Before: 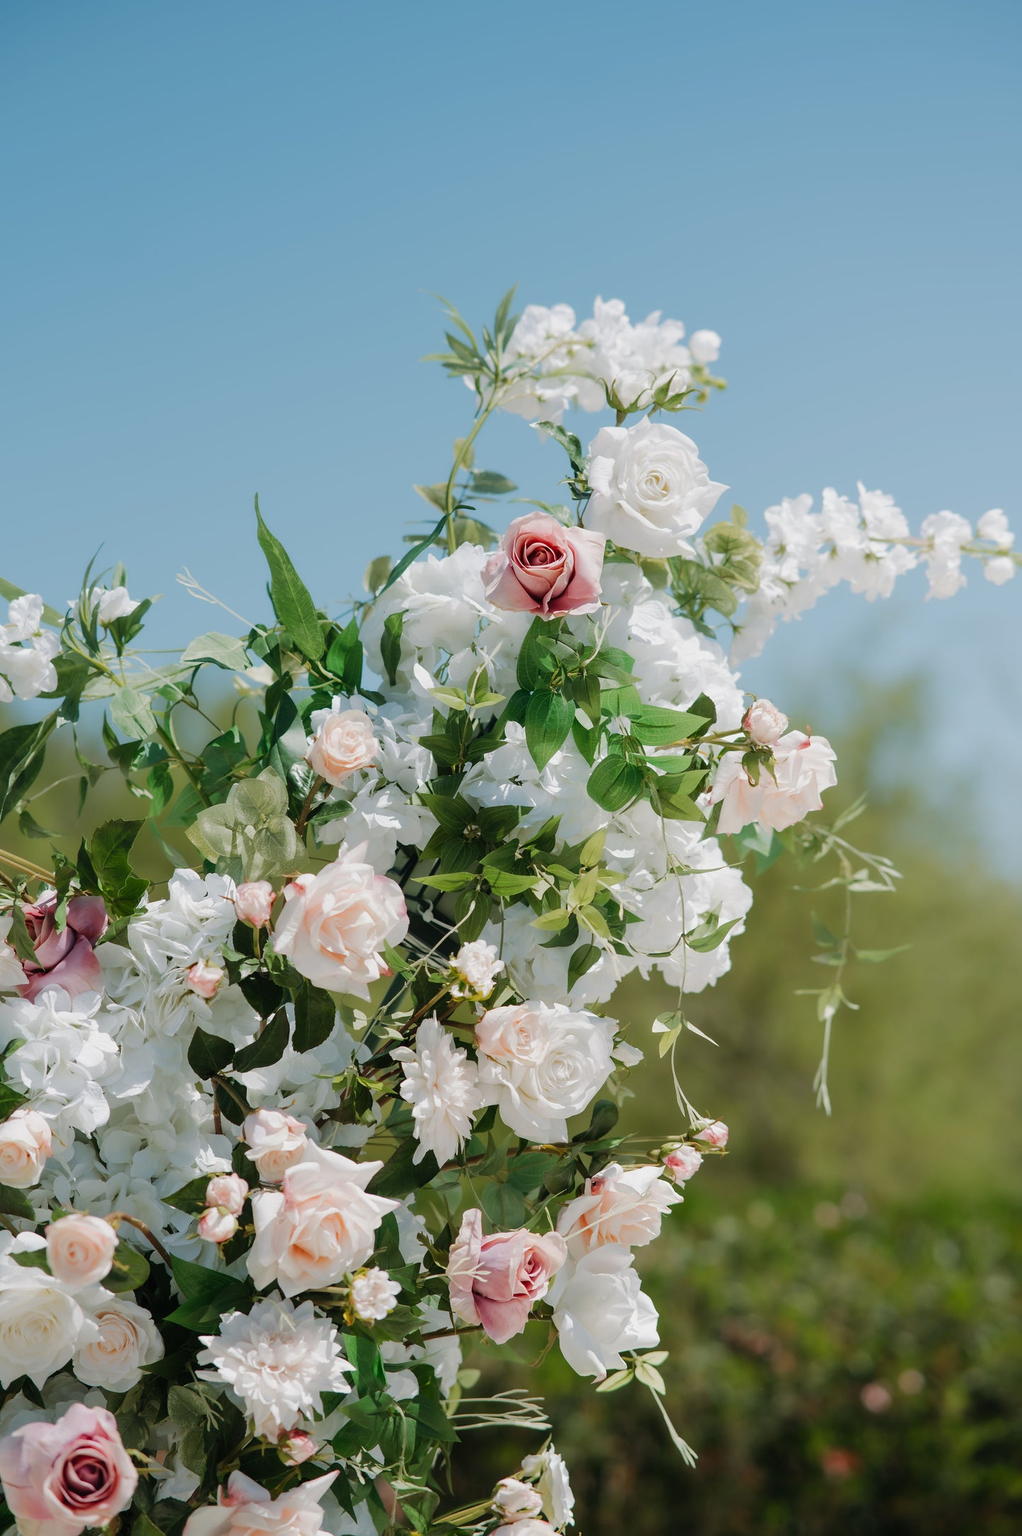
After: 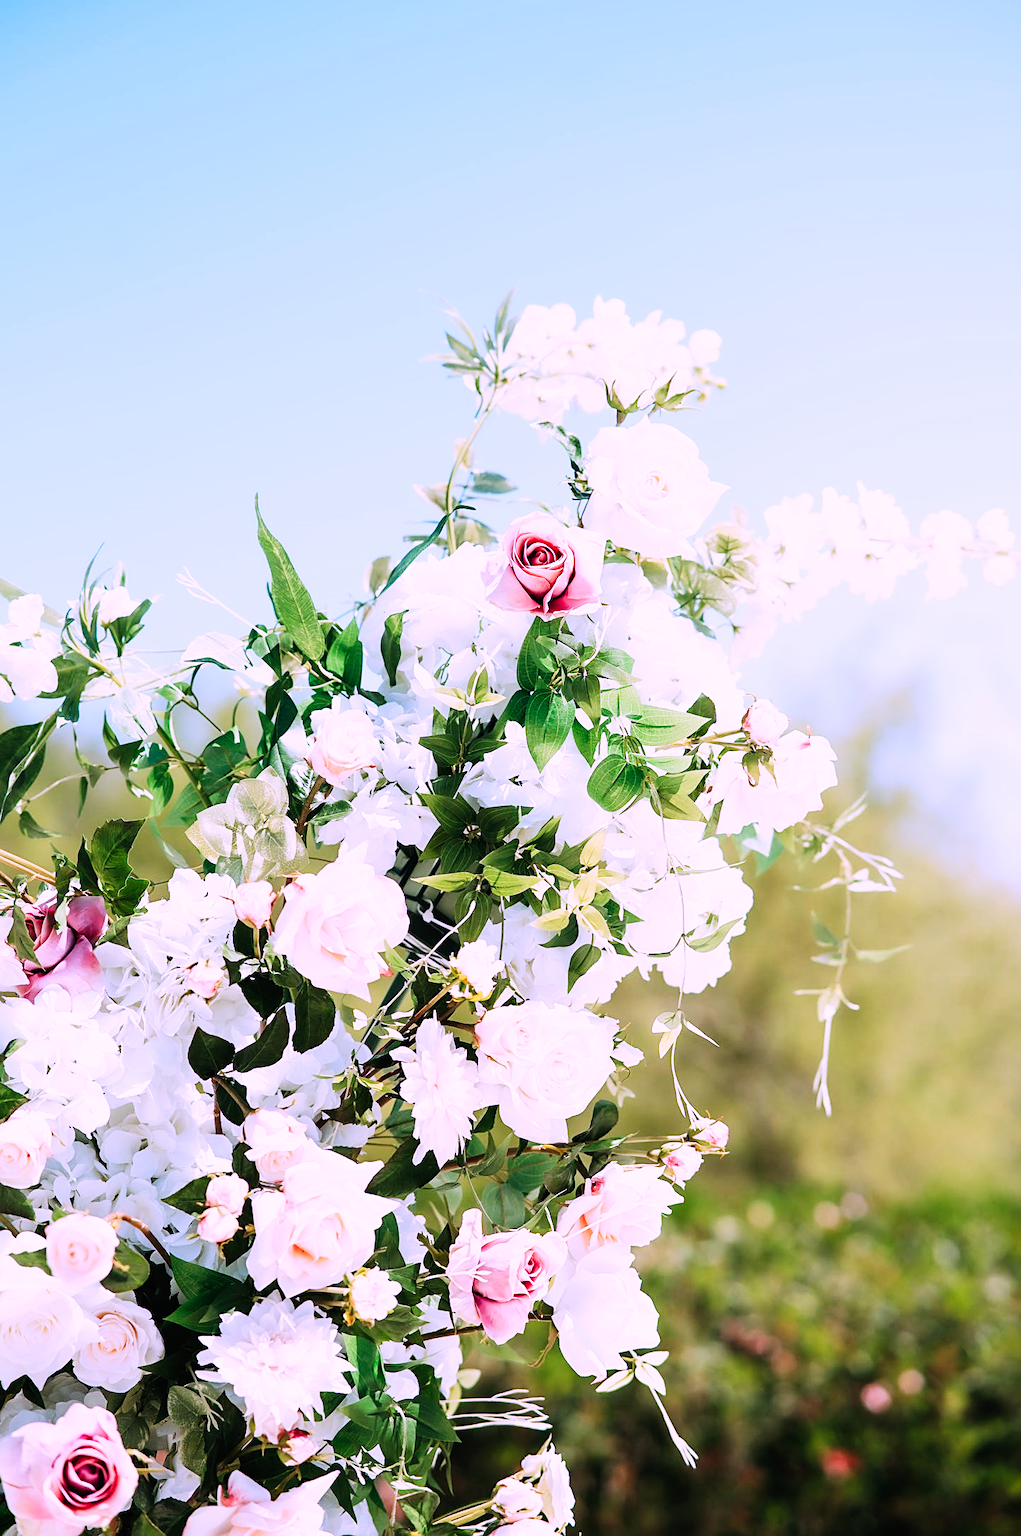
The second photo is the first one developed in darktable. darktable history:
base curve: curves: ch0 [(0, 0) (0.007, 0.004) (0.027, 0.03) (0.046, 0.07) (0.207, 0.54) (0.442, 0.872) (0.673, 0.972) (1, 1)], preserve colors none
sharpen: on, module defaults
color correction: highlights a* 15.18, highlights b* -24.55
